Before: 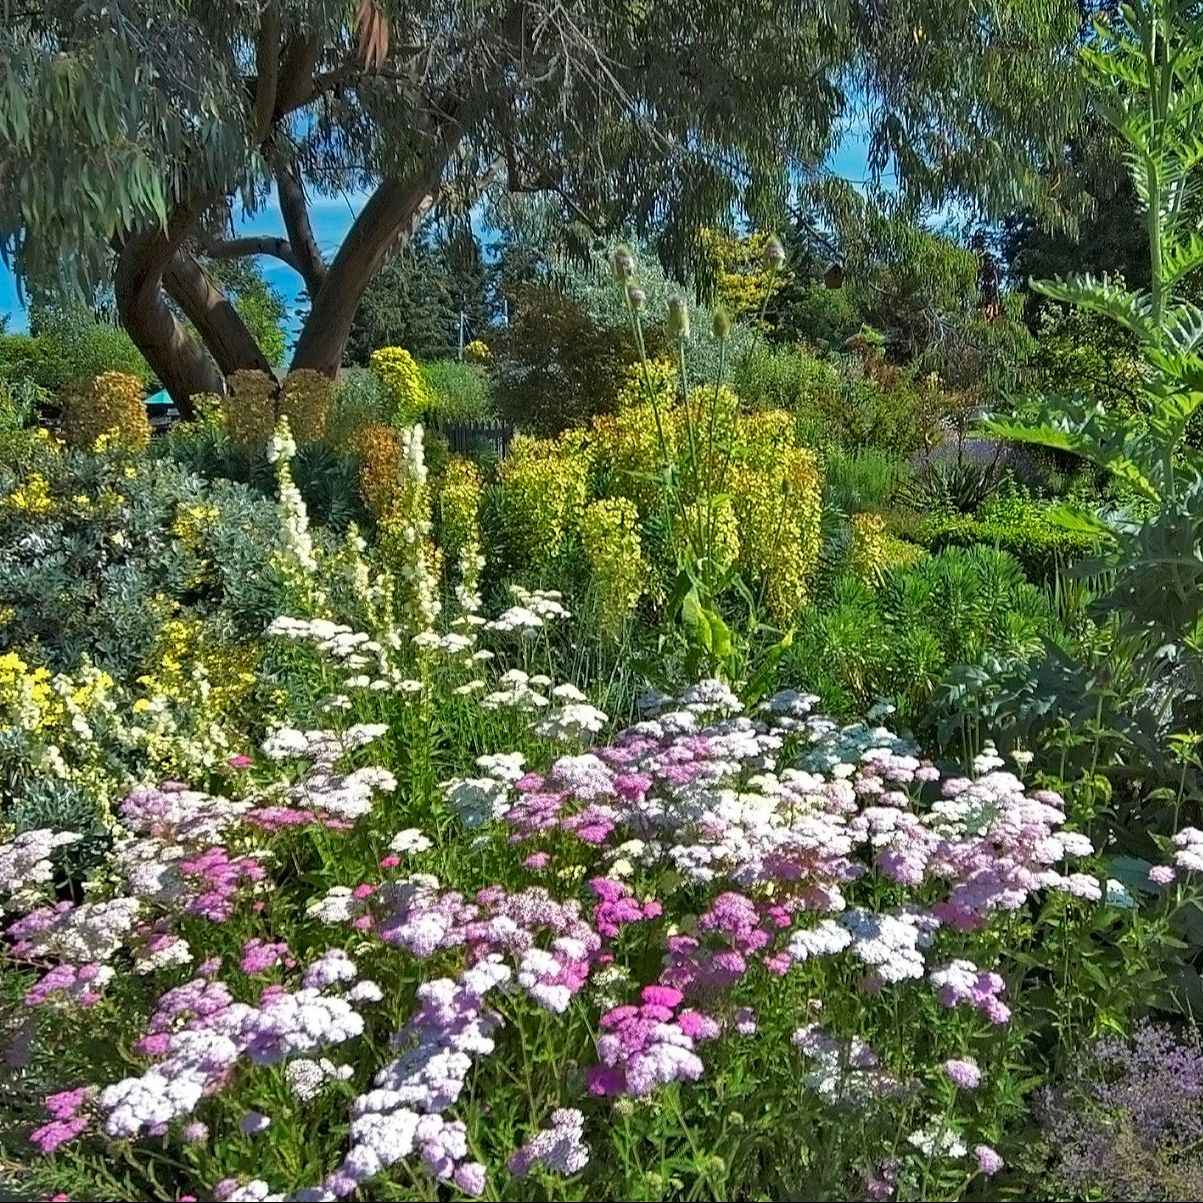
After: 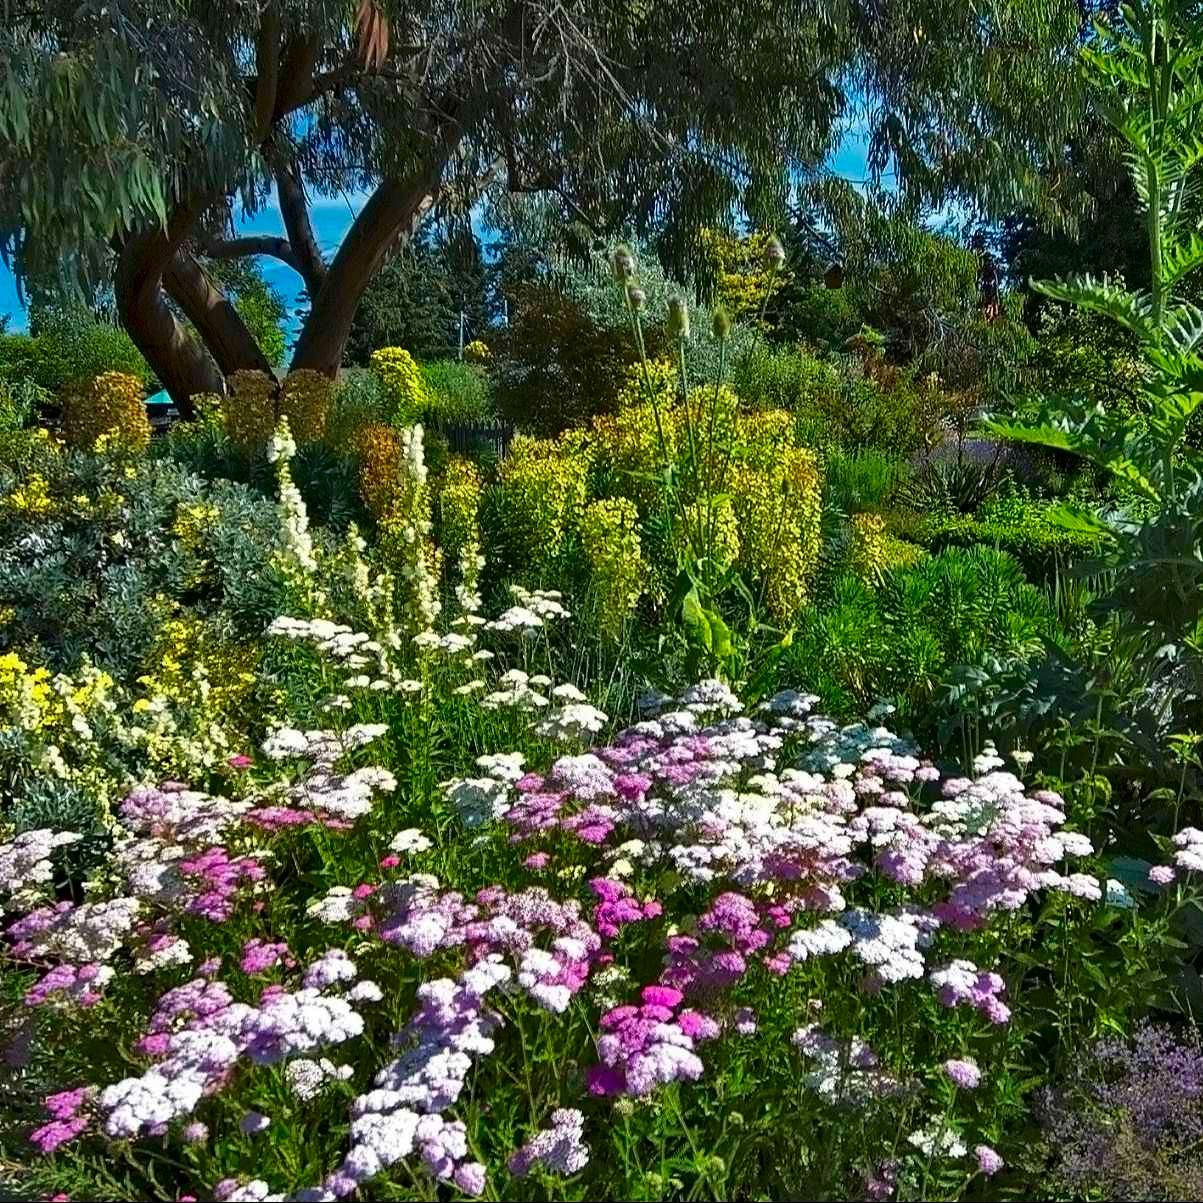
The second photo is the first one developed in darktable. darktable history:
contrast brightness saturation: contrast 0.12, brightness -0.12, saturation 0.2
exposure: compensate highlight preservation false
